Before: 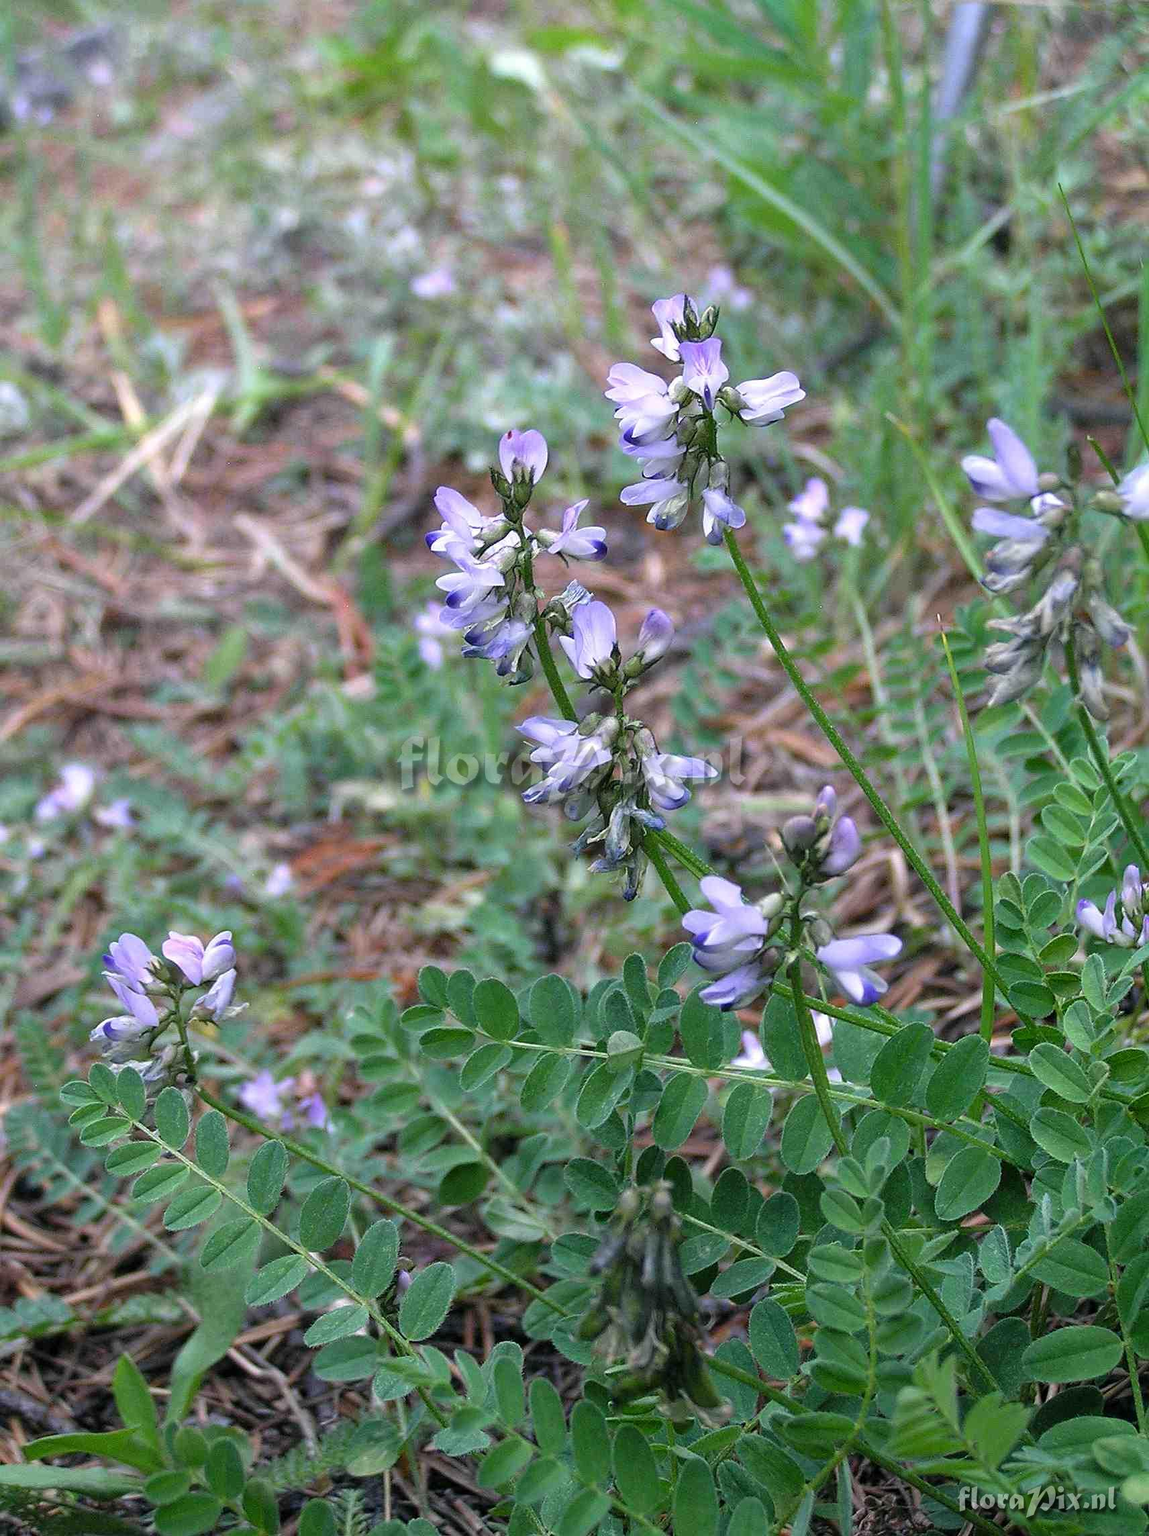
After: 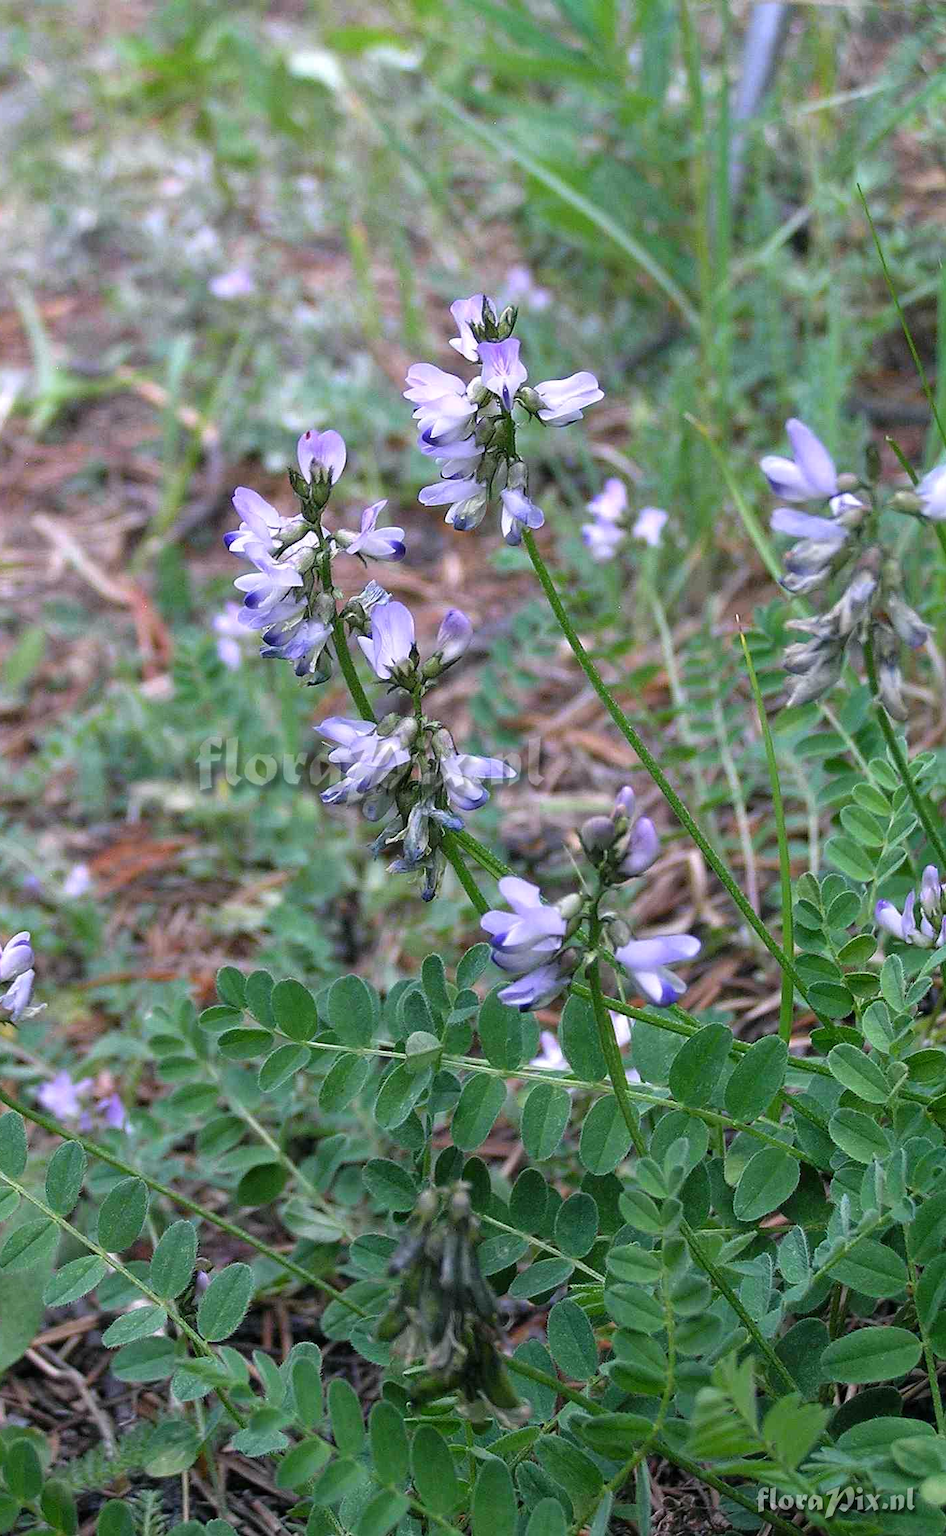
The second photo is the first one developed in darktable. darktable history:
white balance: red 1.009, blue 1.027
crop: left 17.582%, bottom 0.031%
